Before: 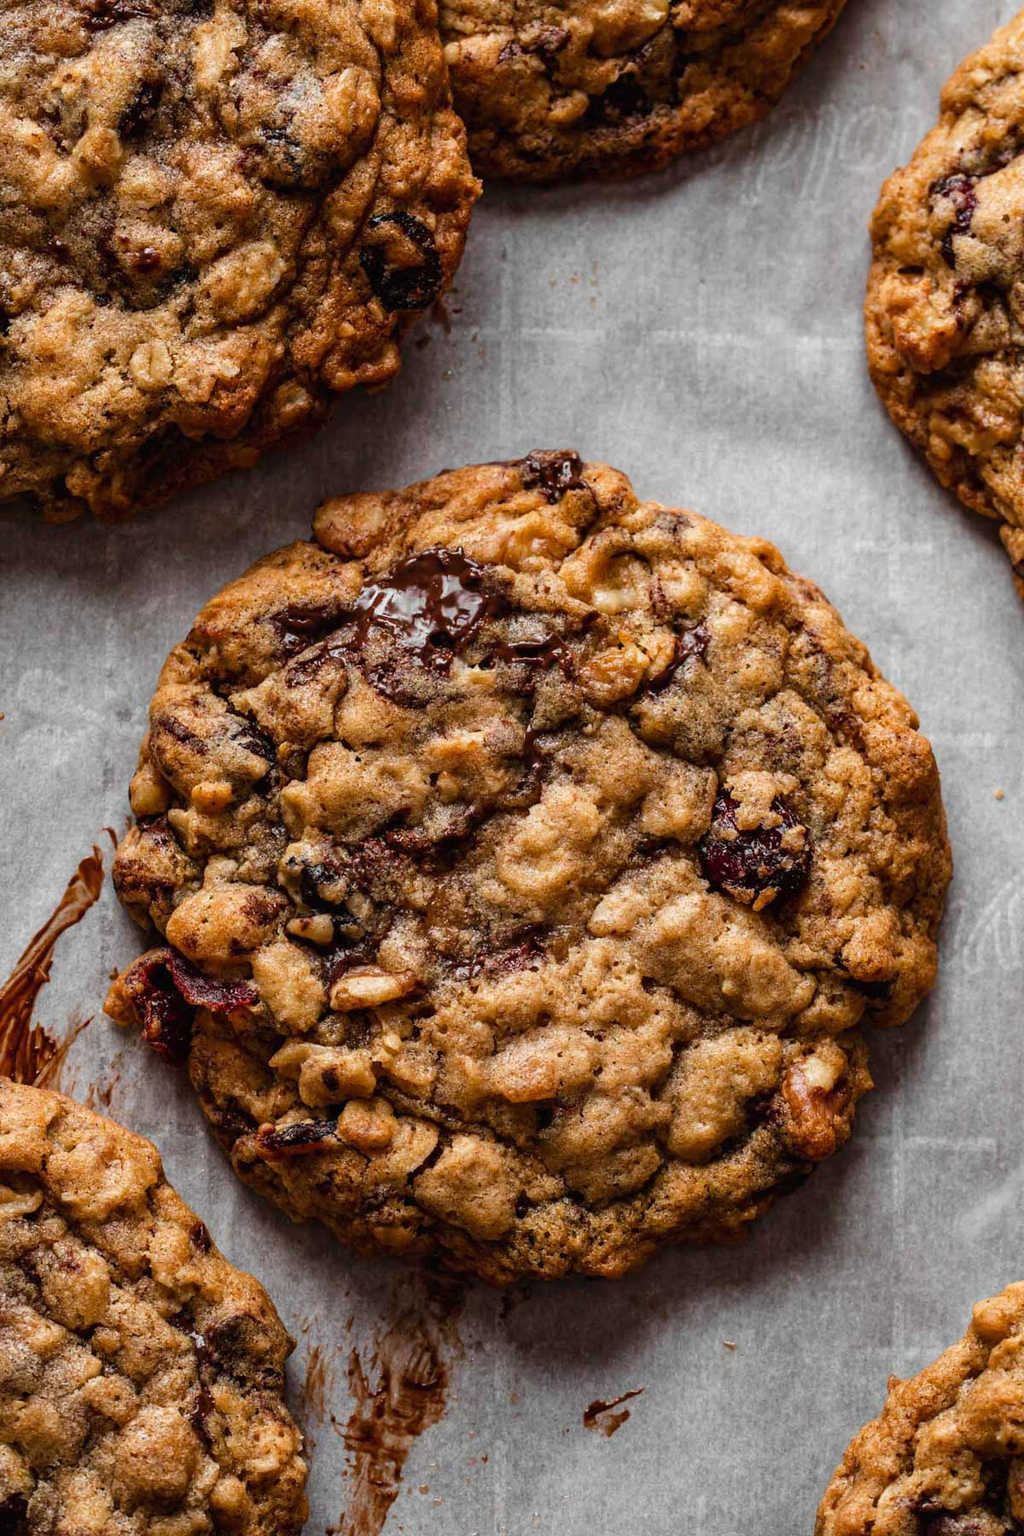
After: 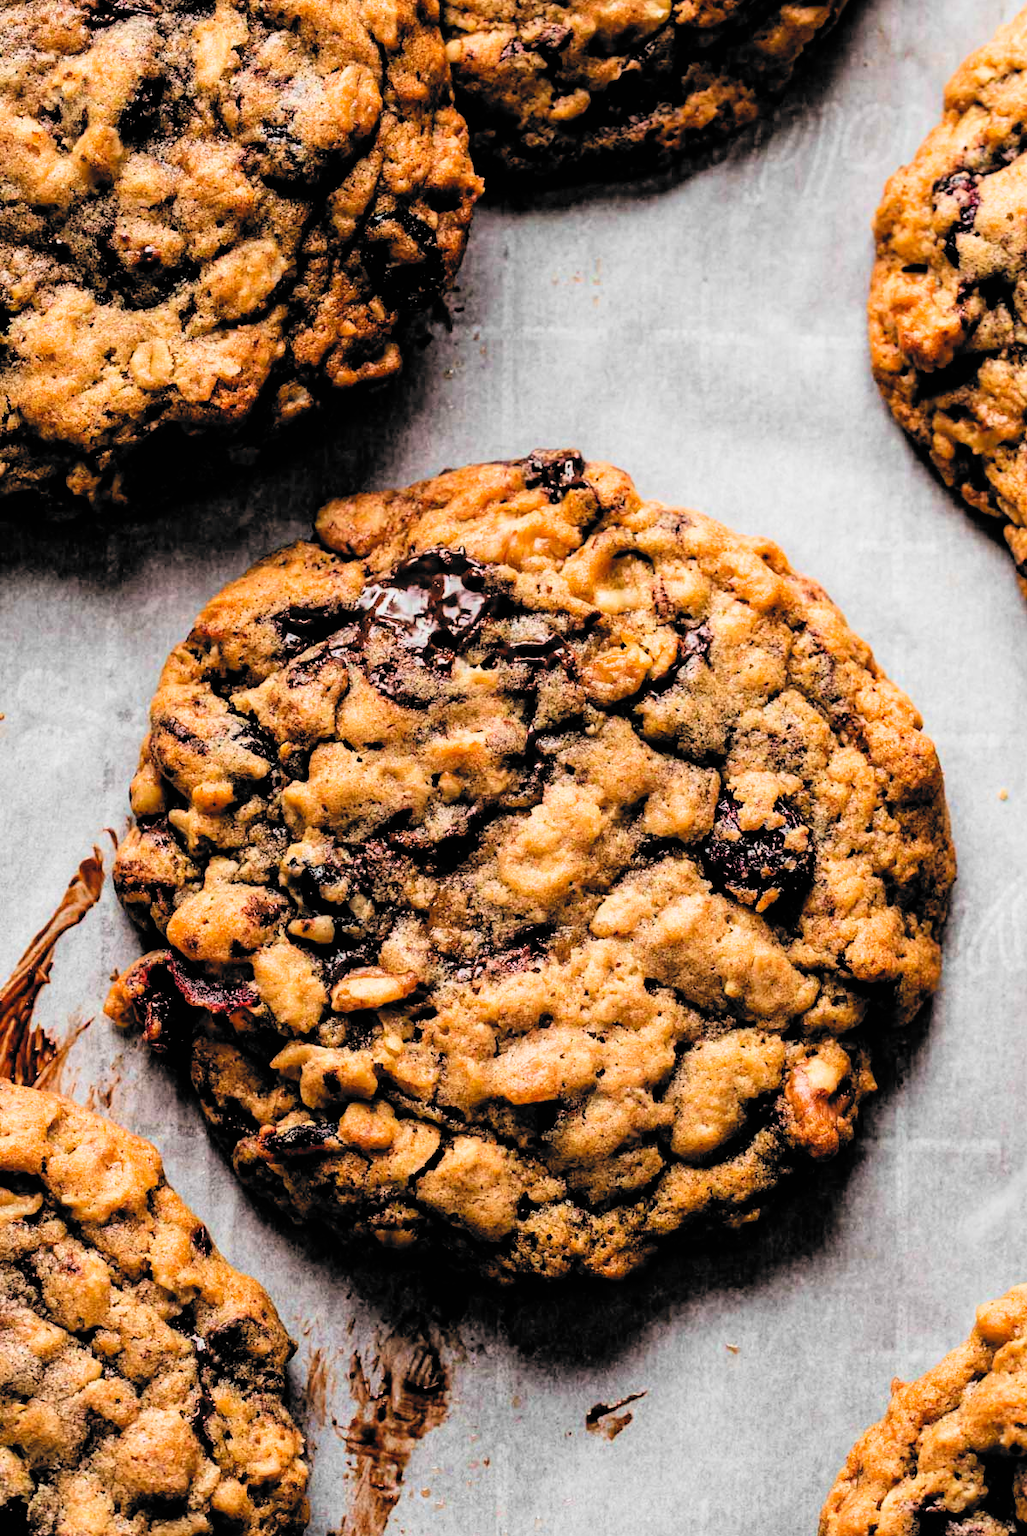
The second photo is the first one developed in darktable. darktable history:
contrast brightness saturation: brightness 0.086, saturation 0.194
tone equalizer: -8 EV -0.76 EV, -7 EV -0.73 EV, -6 EV -0.607 EV, -5 EV -0.368 EV, -3 EV 0.38 EV, -2 EV 0.6 EV, -1 EV 0.68 EV, +0 EV 0.76 EV
filmic rgb: black relative exposure -5 EV, white relative exposure 3.96 EV, hardness 2.89, contrast 1.298, highlights saturation mix -31.15%, color science v6 (2022)
crop: top 0.172%, bottom 0.18%
